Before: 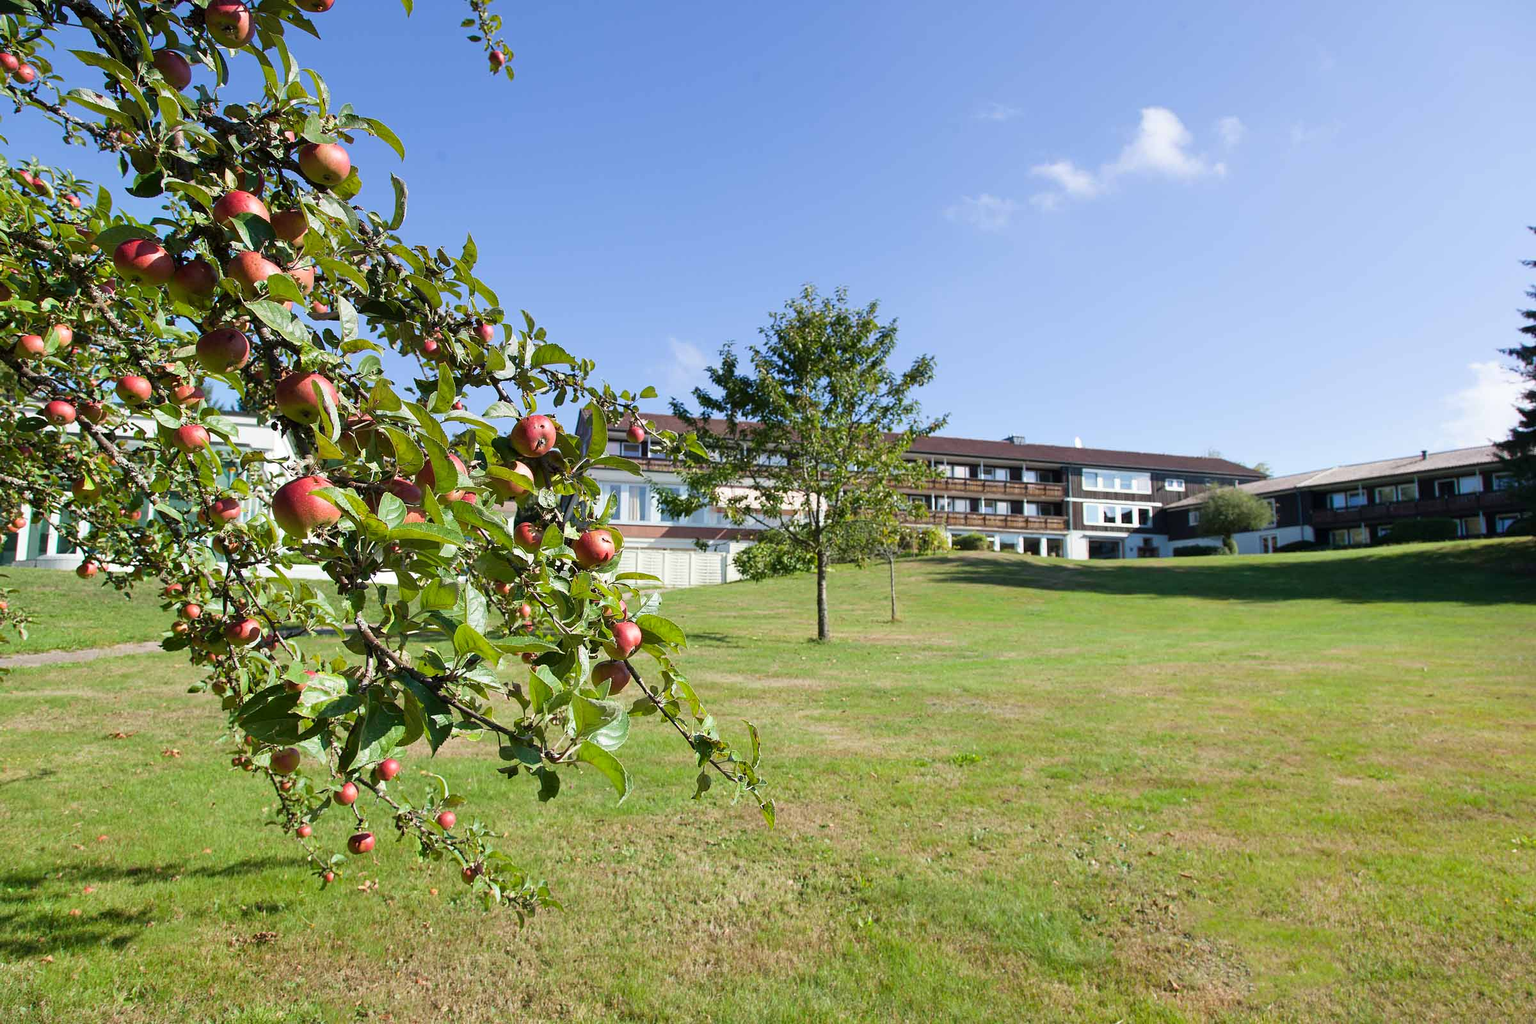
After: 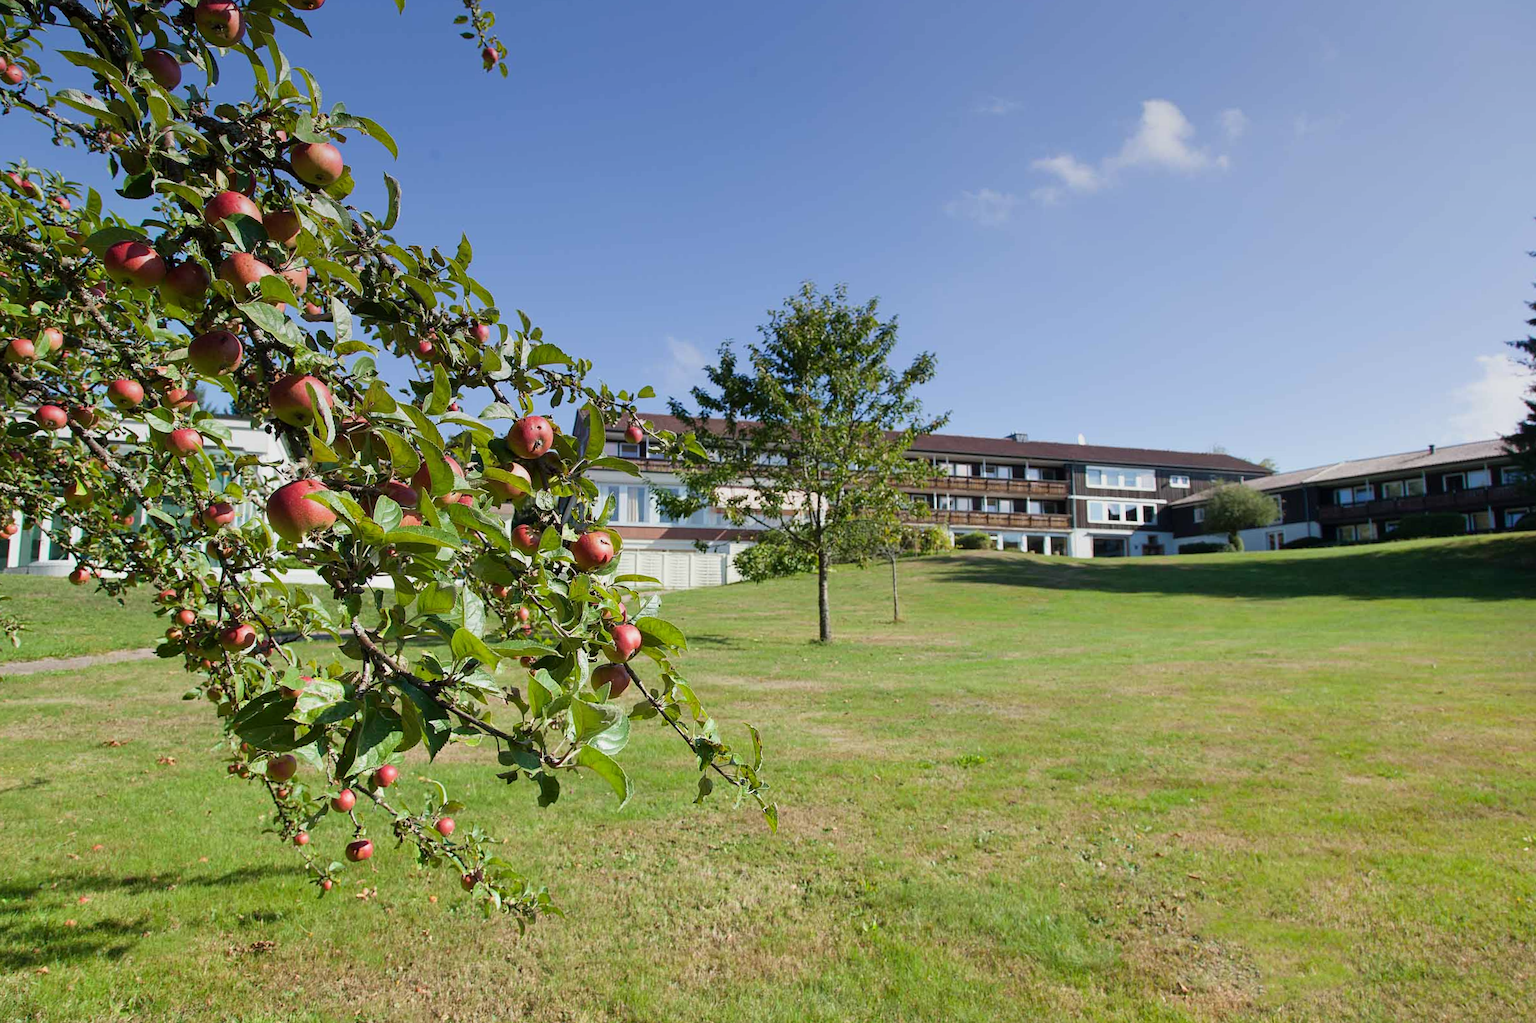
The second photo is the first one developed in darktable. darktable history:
graduated density: on, module defaults
rotate and perspective: rotation -0.45°, automatic cropping original format, crop left 0.008, crop right 0.992, crop top 0.012, crop bottom 0.988
